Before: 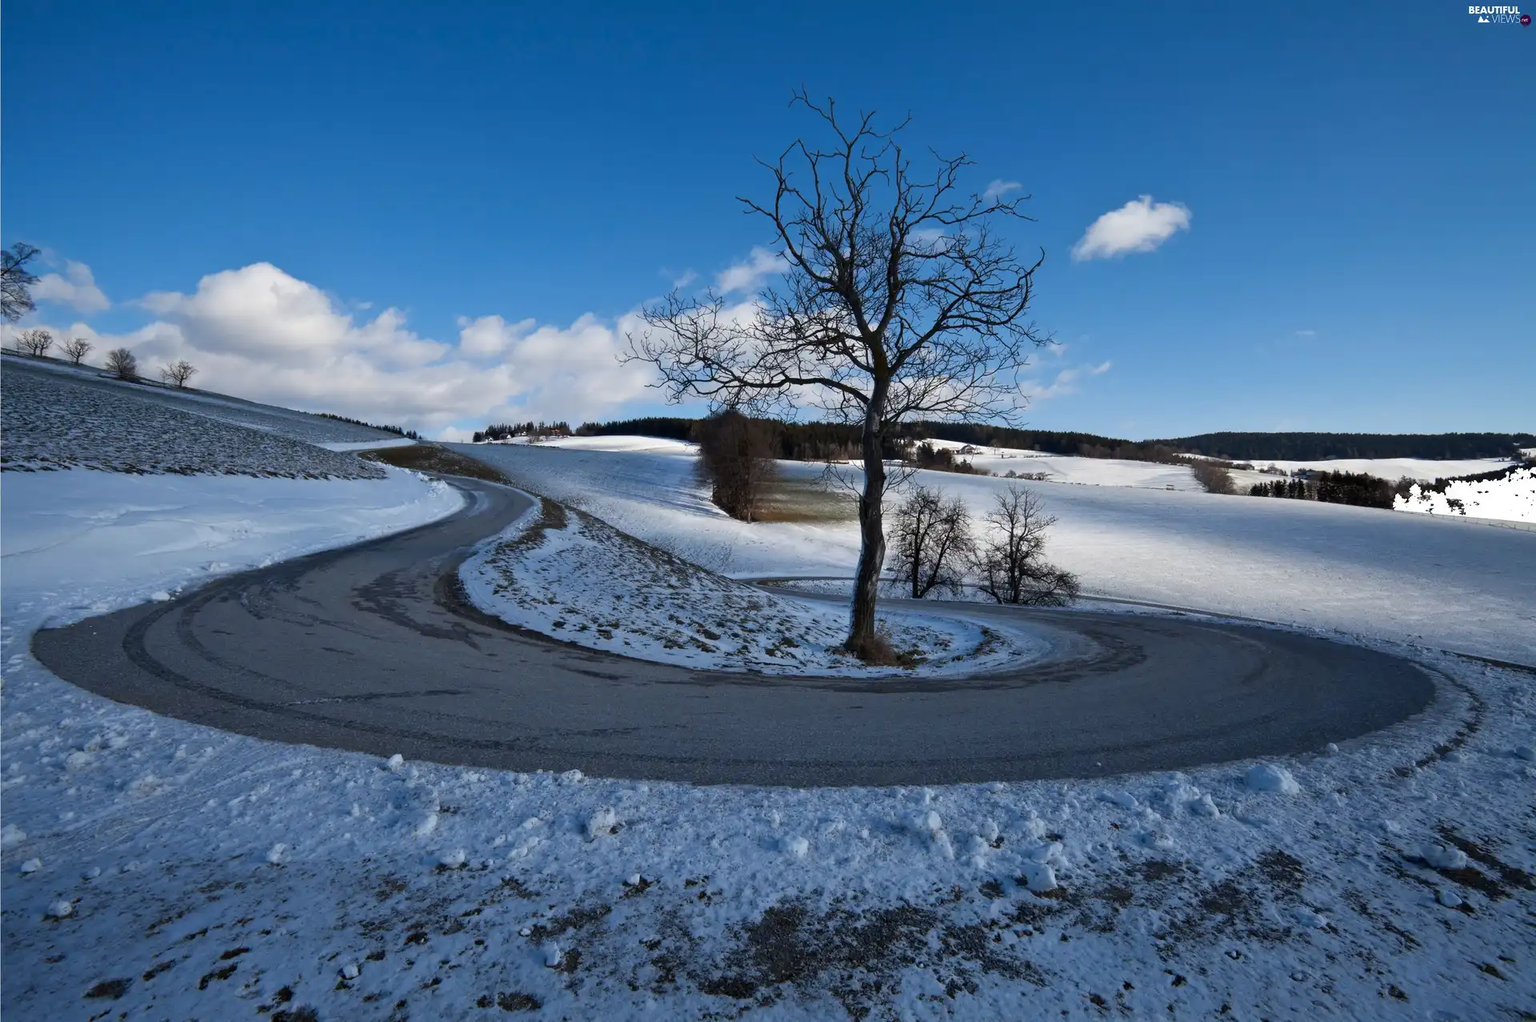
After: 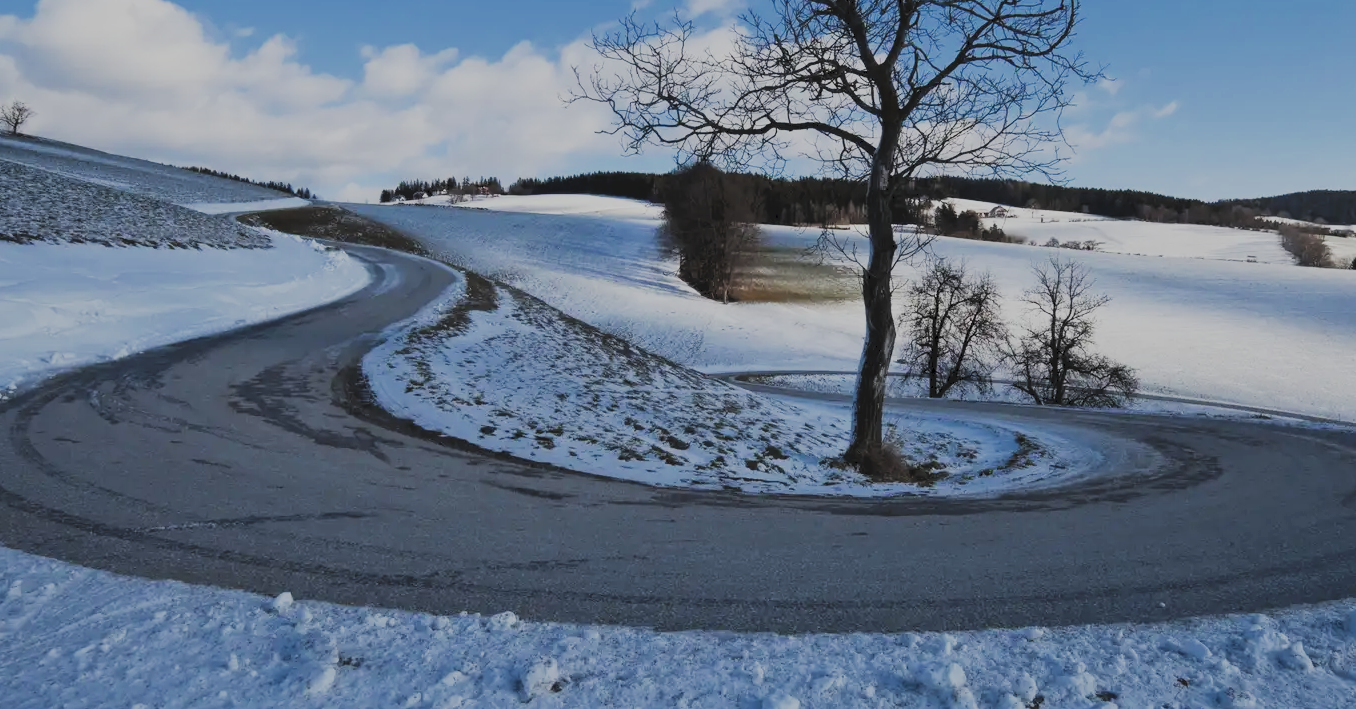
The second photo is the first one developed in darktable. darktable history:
exposure: exposure 0.371 EV, compensate exposure bias true, compensate highlight preservation false
tone curve: curves: ch0 [(0, 0) (0.003, 0.08) (0.011, 0.088) (0.025, 0.104) (0.044, 0.122) (0.069, 0.141) (0.1, 0.161) (0.136, 0.181) (0.177, 0.209) (0.224, 0.246) (0.277, 0.293) (0.335, 0.343) (0.399, 0.399) (0.468, 0.464) (0.543, 0.54) (0.623, 0.616) (0.709, 0.694) (0.801, 0.757) (0.898, 0.821) (1, 1)], preserve colors none
filmic rgb: black relative exposure -7.65 EV, white relative exposure 4.56 EV, threshold 2.96 EV, hardness 3.61, add noise in highlights 0, color science v3 (2019), use custom middle-gray values true, contrast in highlights soft, enable highlight reconstruction true
crop: left 11.004%, top 27.428%, right 18.319%, bottom 17.045%
